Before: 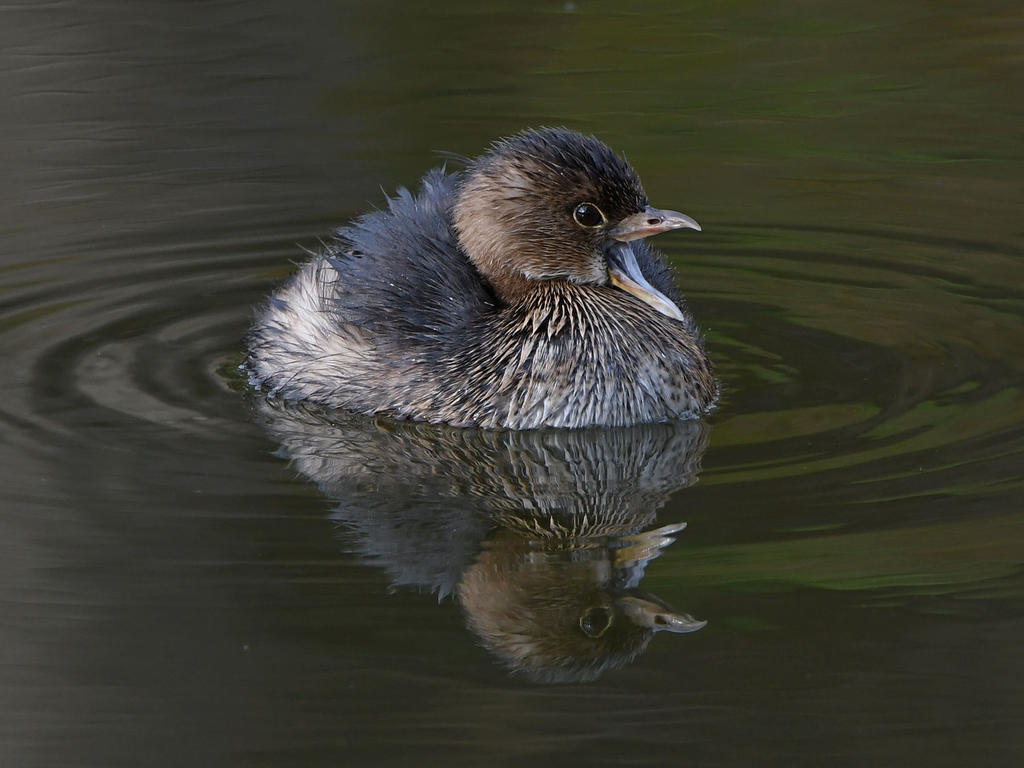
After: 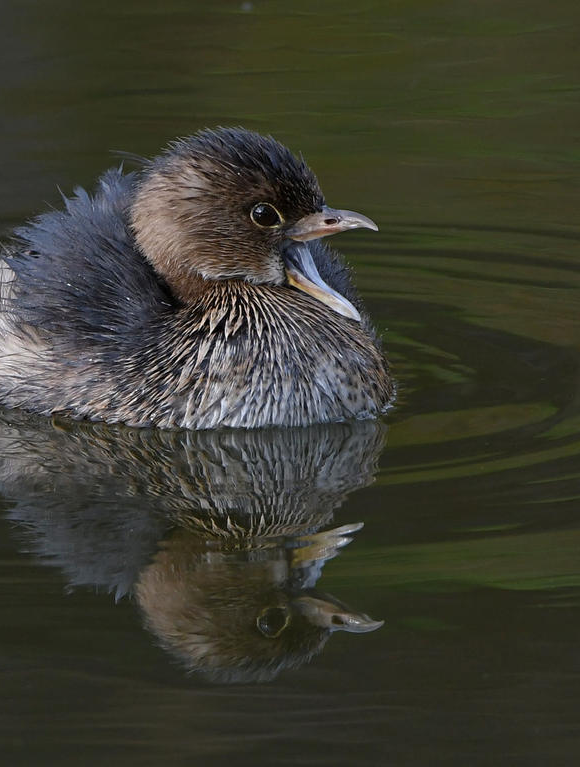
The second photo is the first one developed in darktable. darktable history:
crop: left 31.583%, top 0.009%, right 11.71%
